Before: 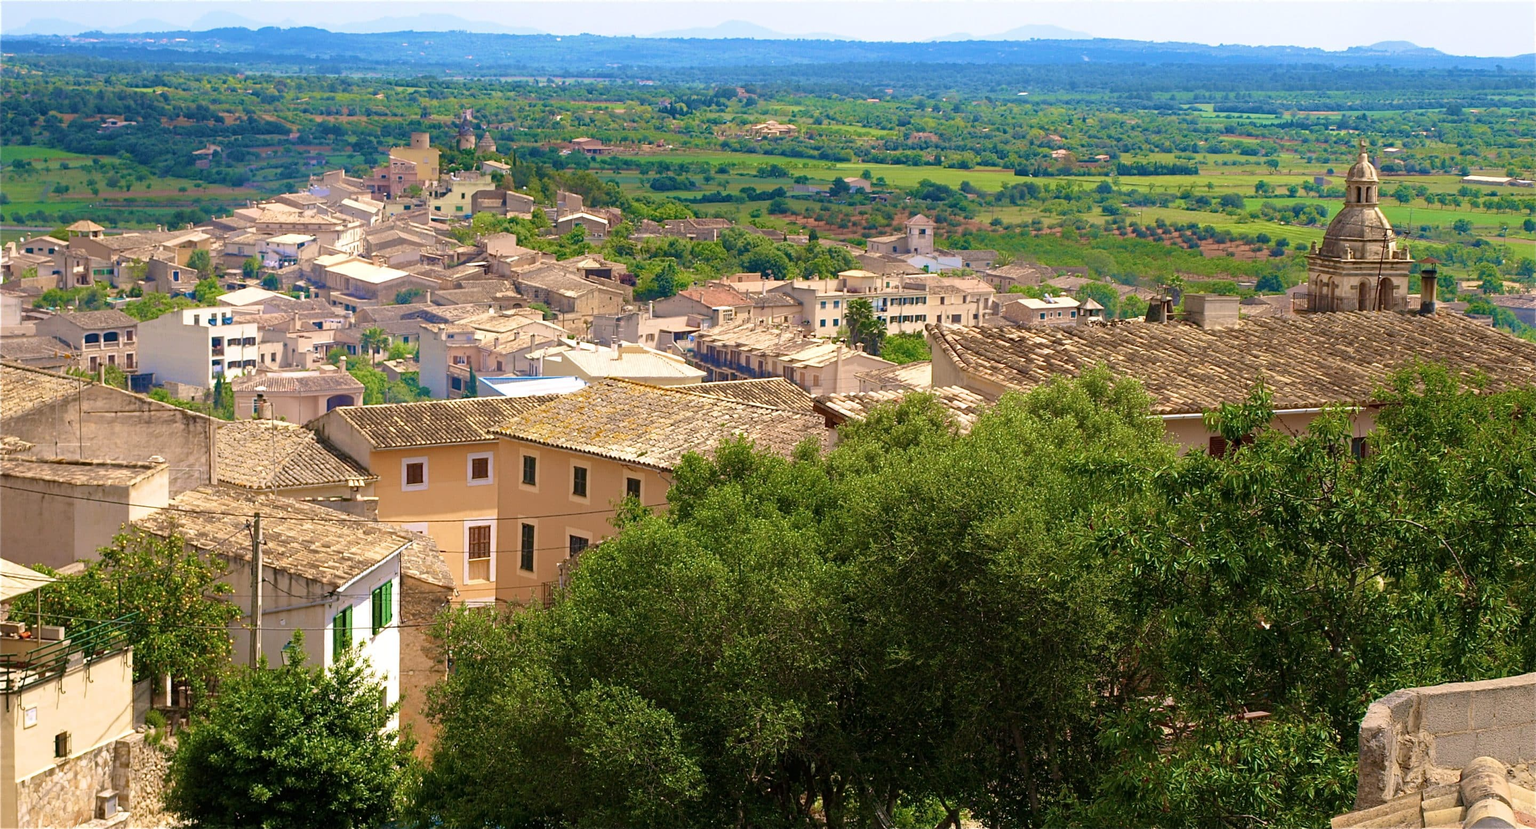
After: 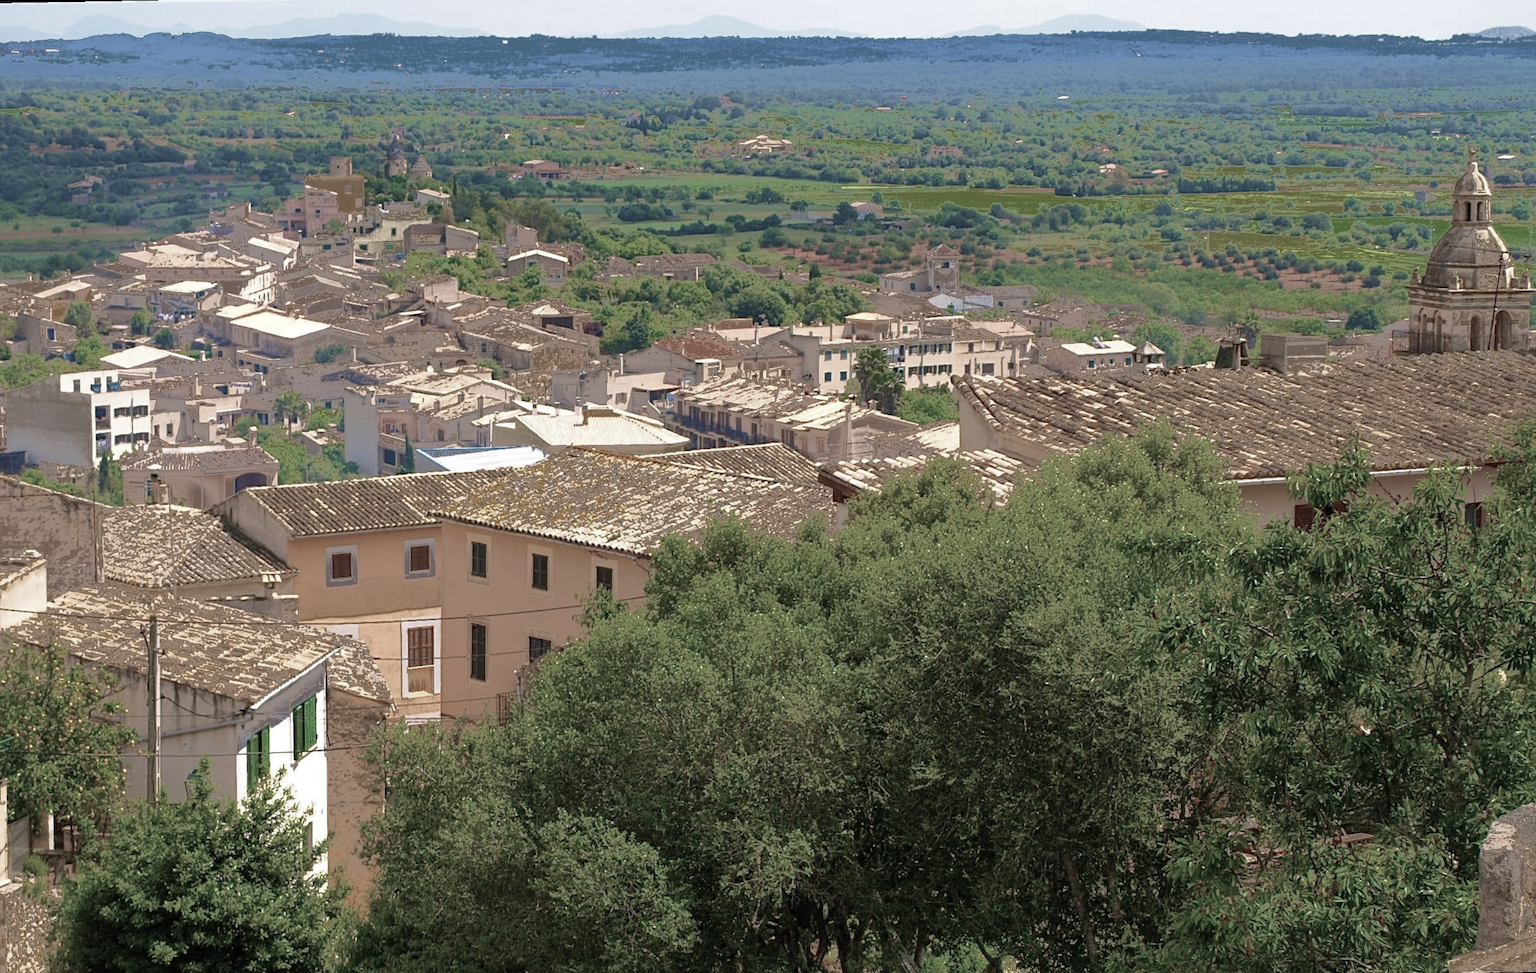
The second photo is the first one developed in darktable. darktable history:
fill light: exposure -0.73 EV, center 0.69, width 2.2
crop: left 8.026%, right 7.374%
color balance rgb: linear chroma grading › global chroma -16.06%, perceptual saturation grading › global saturation -32.85%, global vibrance -23.56%
shadows and highlights: on, module defaults
rotate and perspective: rotation -1°, crop left 0.011, crop right 0.989, crop top 0.025, crop bottom 0.975
